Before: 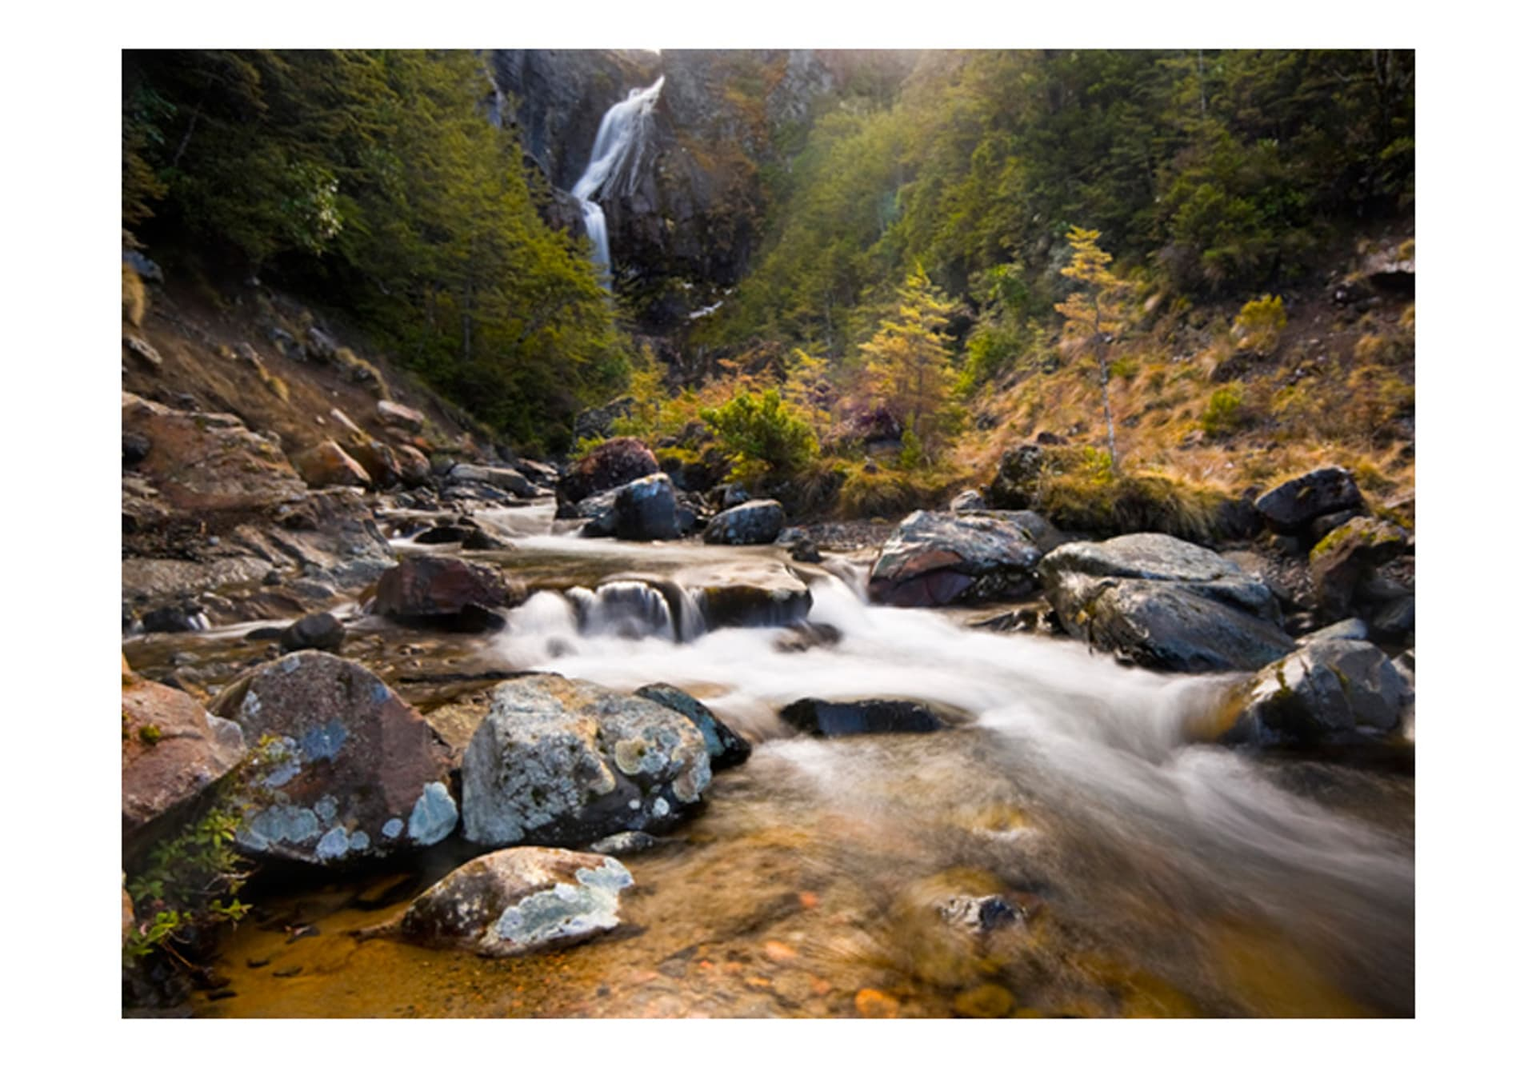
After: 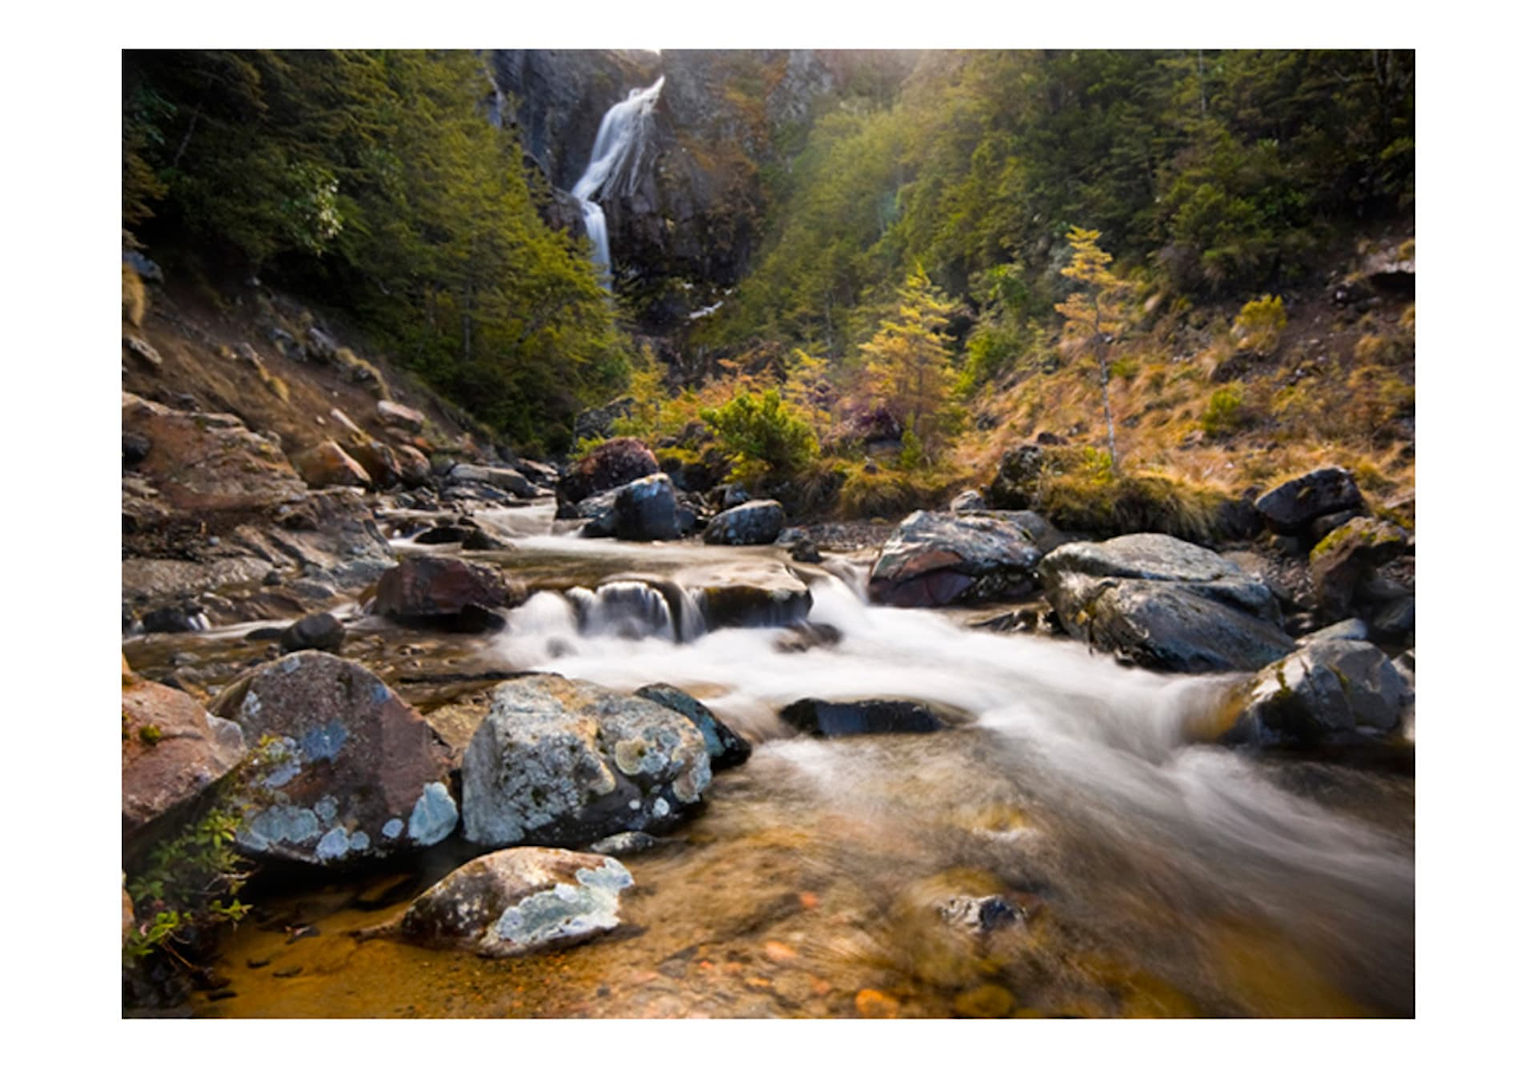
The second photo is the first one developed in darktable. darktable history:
shadows and highlights: shadows 29.32, highlights -29.32, low approximation 0.01, soften with gaussian
